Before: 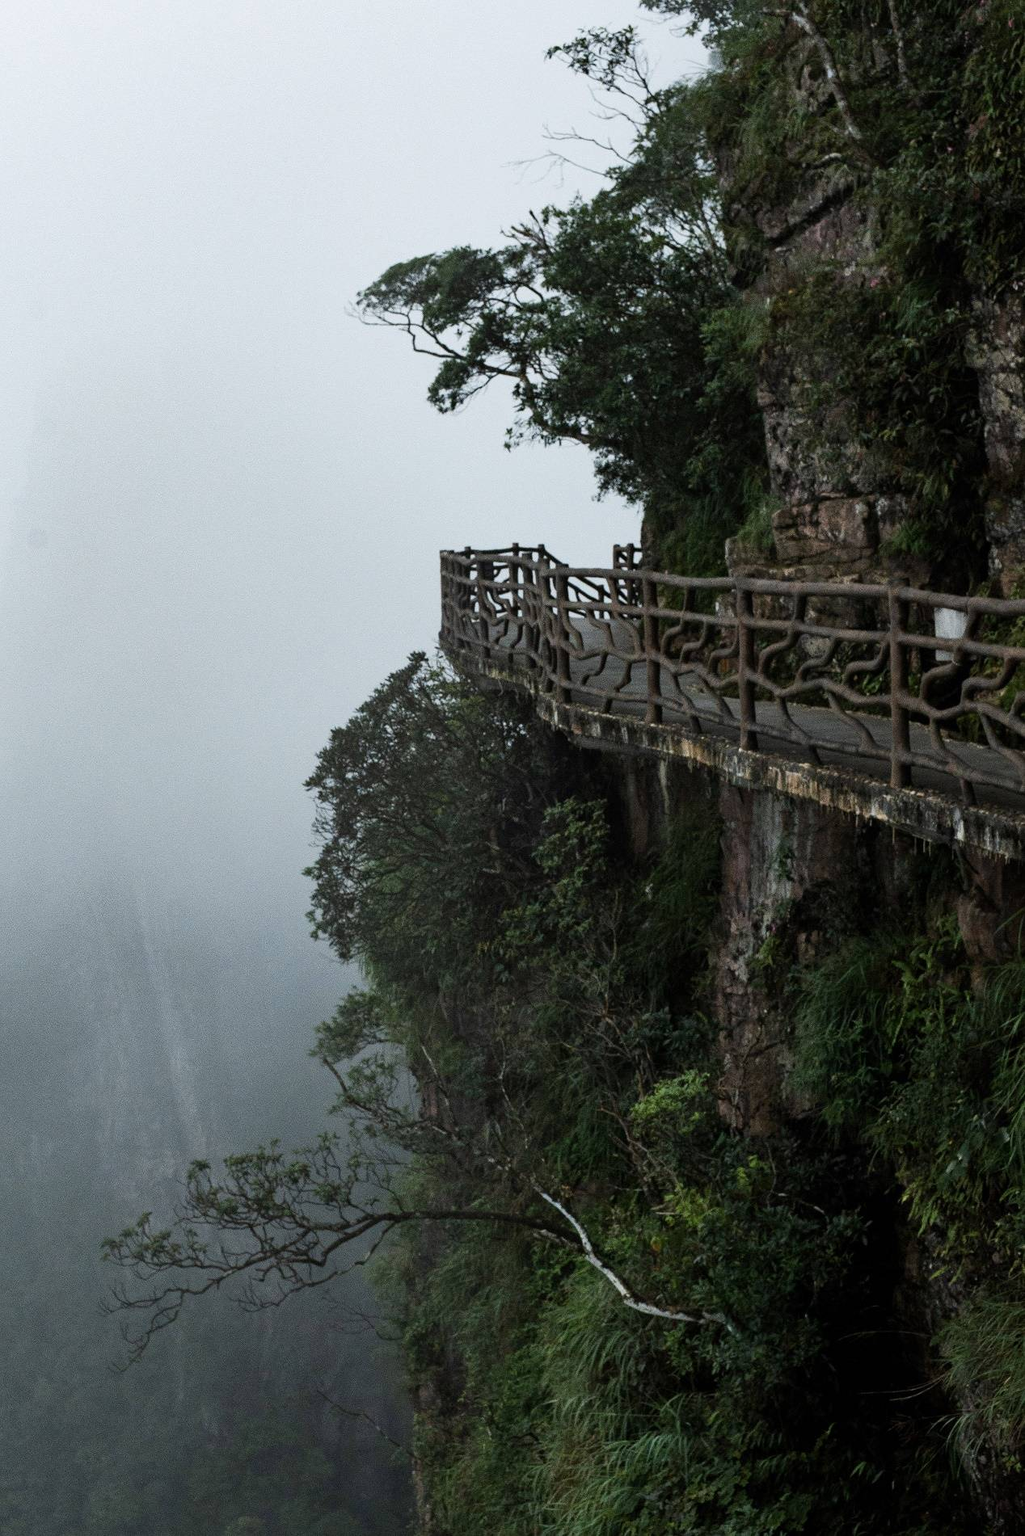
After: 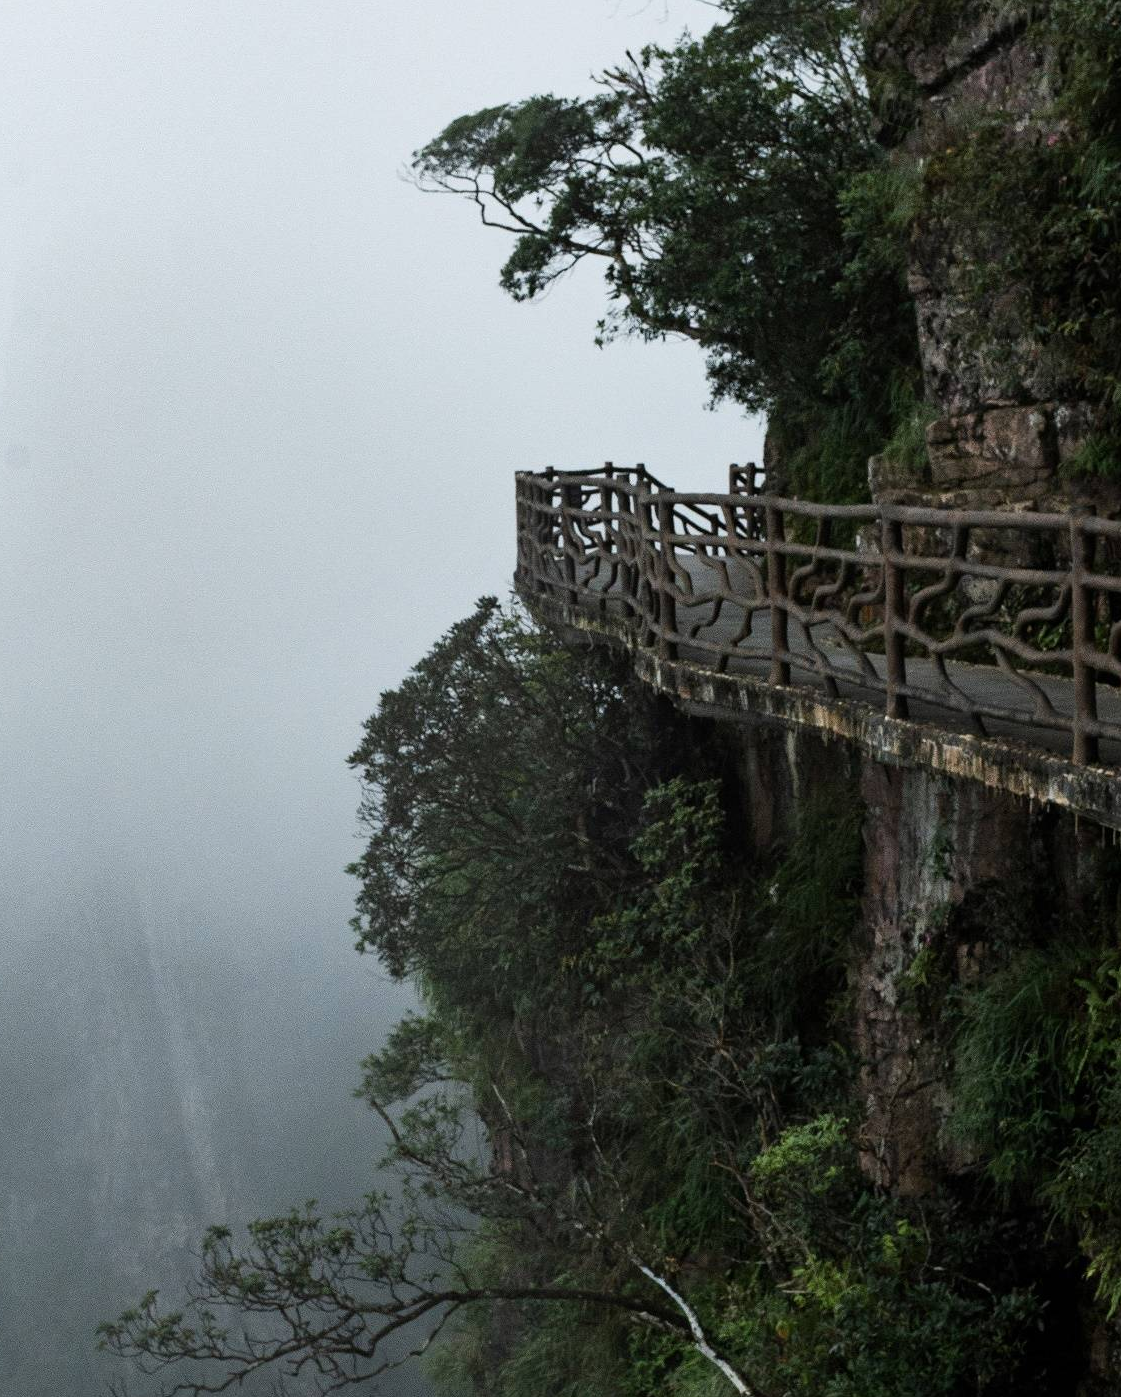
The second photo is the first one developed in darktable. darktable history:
crop and rotate: left 2.364%, top 11.066%, right 9.204%, bottom 15.432%
tone equalizer: -8 EV 0.04 EV
